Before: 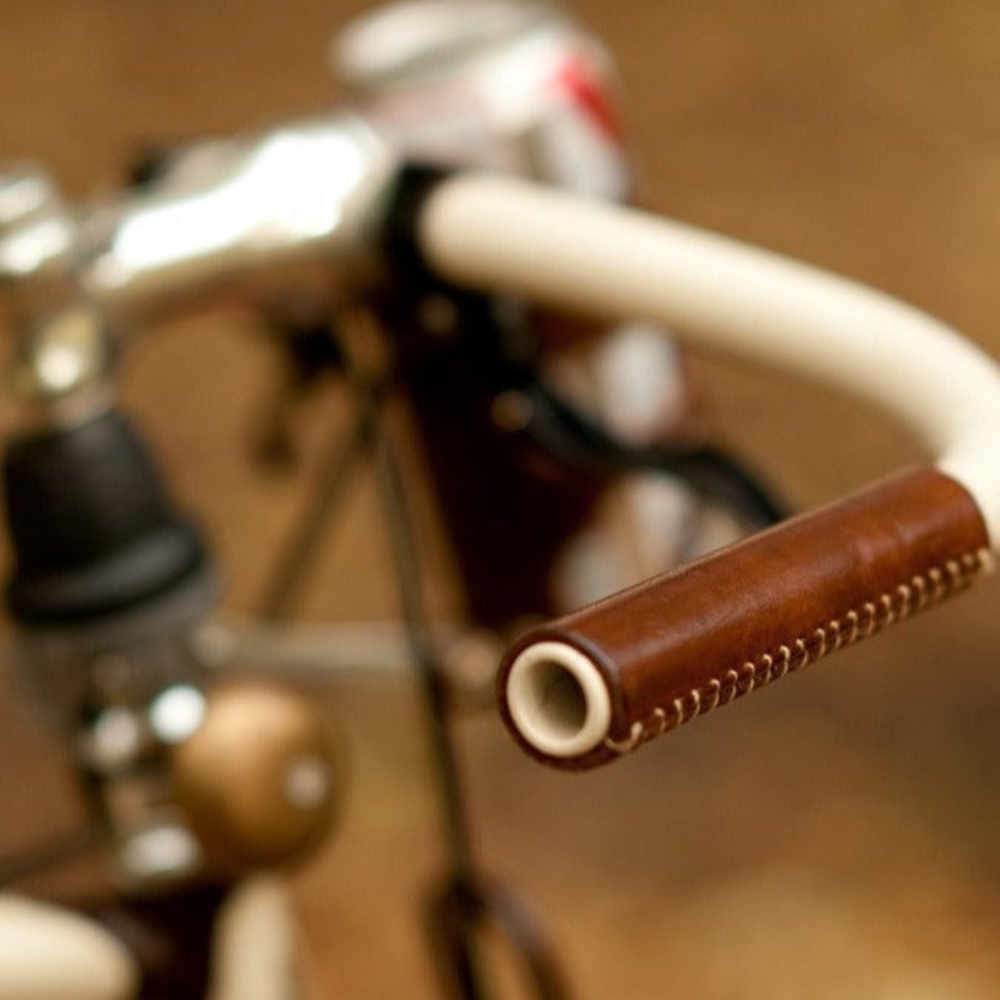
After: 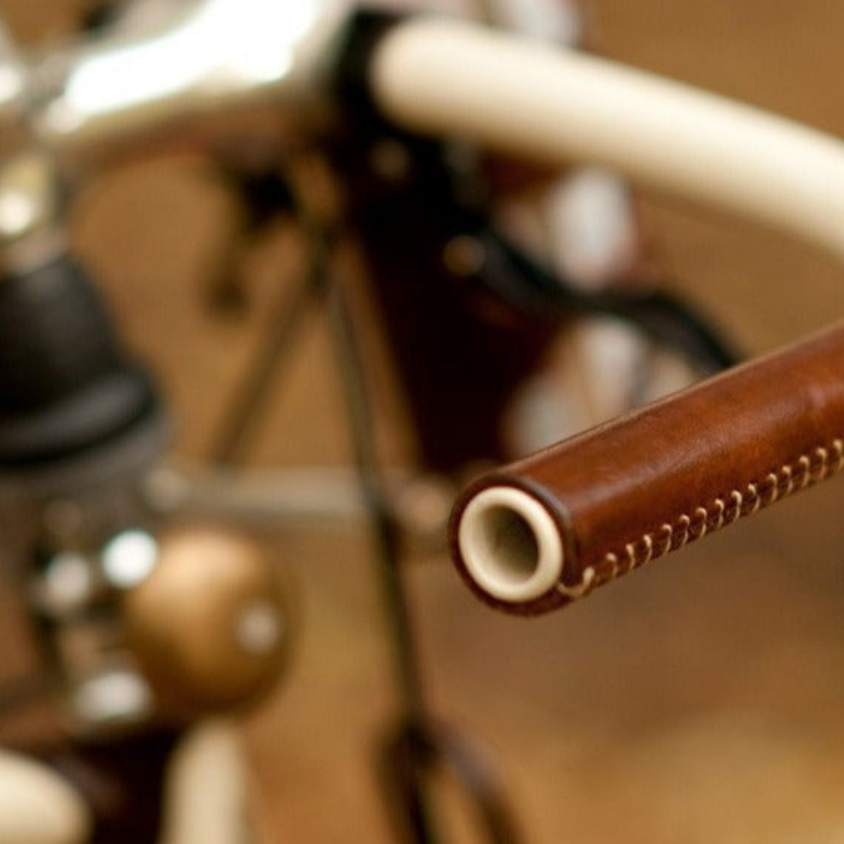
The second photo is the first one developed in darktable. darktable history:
crop and rotate: left 4.842%, top 15.51%, right 10.668%
base curve: curves: ch0 [(0, 0) (0.283, 0.295) (1, 1)], preserve colors none
tone equalizer: on, module defaults
